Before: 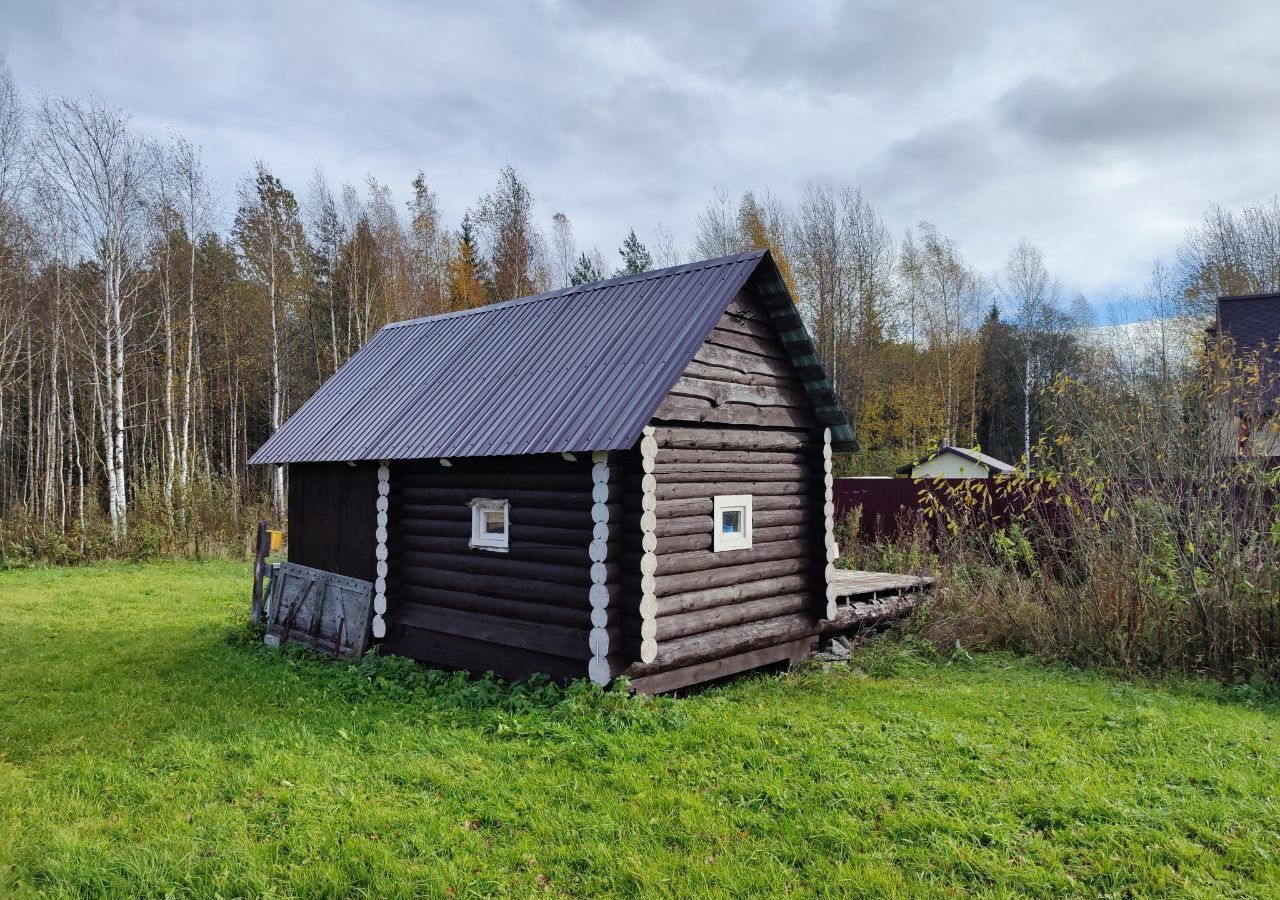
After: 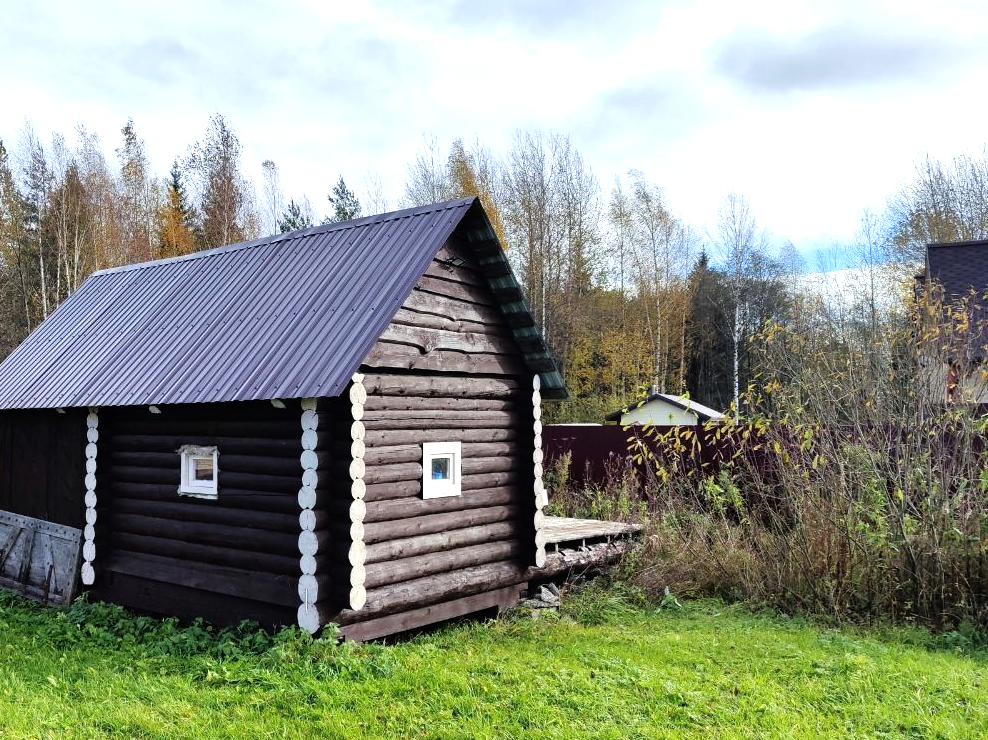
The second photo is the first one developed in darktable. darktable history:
crop: left 22.742%, top 5.919%, bottom 11.787%
tone equalizer: -8 EV -0.746 EV, -7 EV -0.672 EV, -6 EV -0.605 EV, -5 EV -0.392 EV, -3 EV 0.377 EV, -2 EV 0.6 EV, -1 EV 0.674 EV, +0 EV 0.779 EV
